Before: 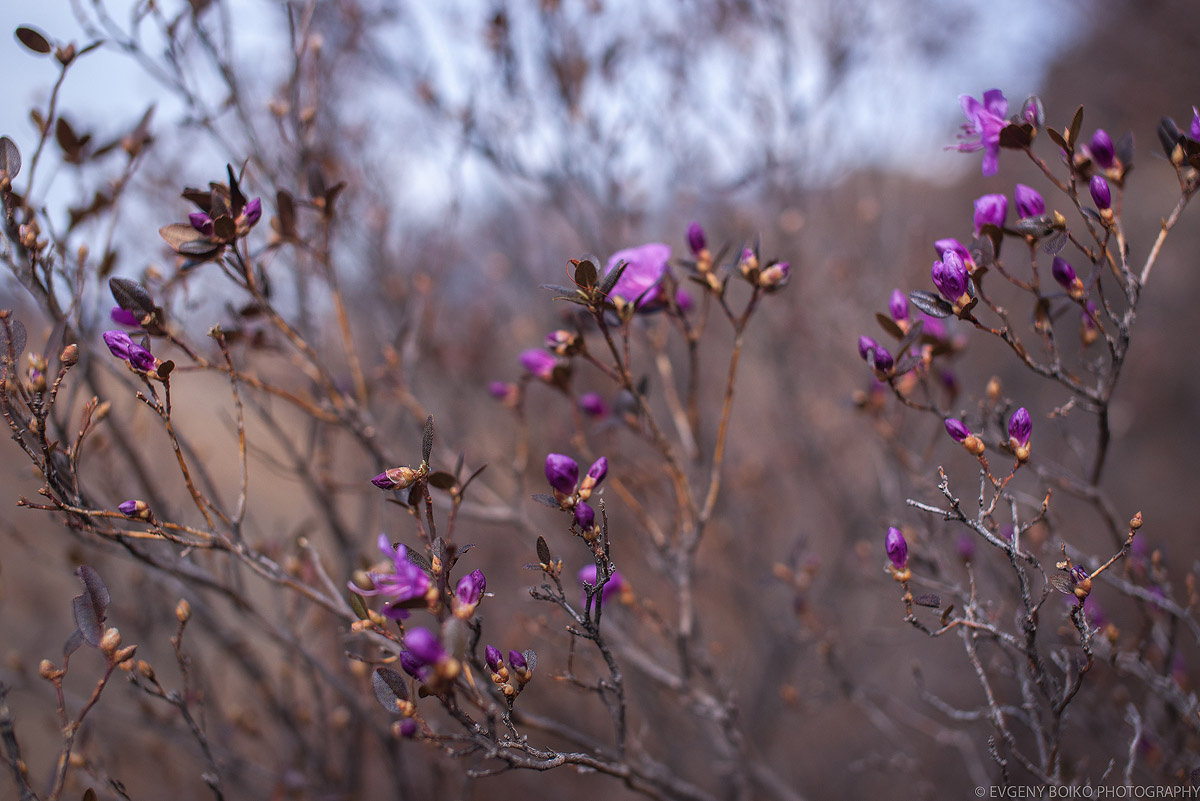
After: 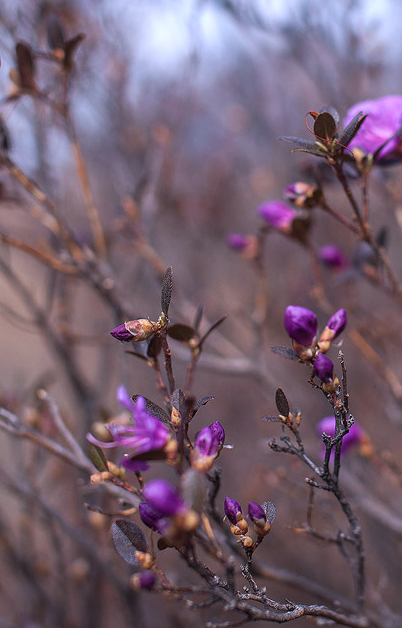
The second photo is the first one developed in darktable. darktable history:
crop and rotate: left 21.77%, top 18.528%, right 44.676%, bottom 2.997%
color calibration: illuminant as shot in camera, x 0.358, y 0.373, temperature 4628.91 K
exposure: exposure 0.127 EV, compensate highlight preservation false
